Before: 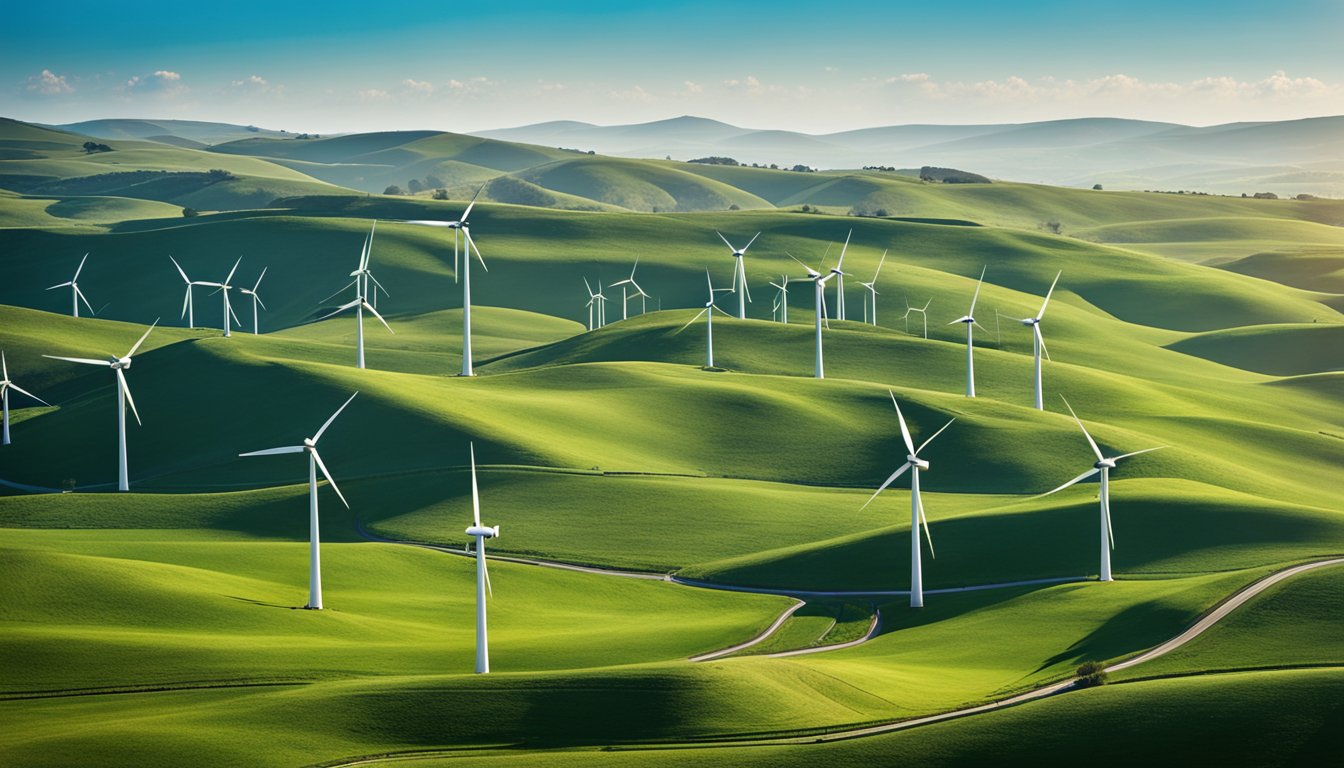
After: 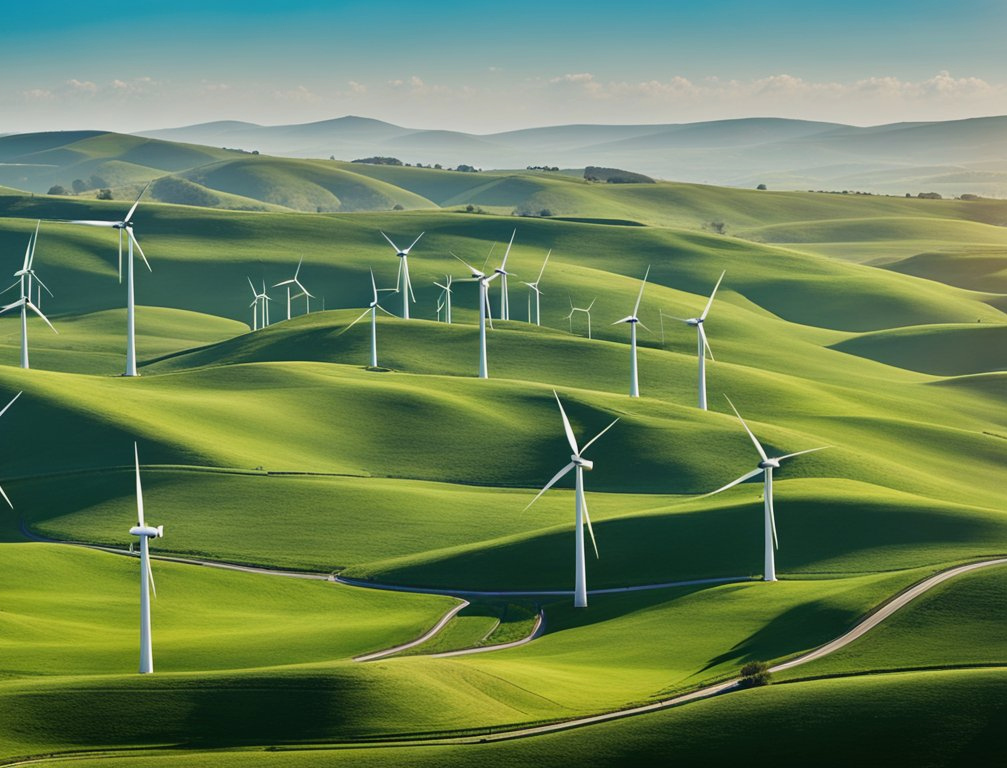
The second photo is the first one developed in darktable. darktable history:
crop and rotate: left 25.035%
tone equalizer: -8 EV -0.002 EV, -7 EV 0.004 EV, -6 EV -0.045 EV, -5 EV 0.02 EV, -4 EV -0.012 EV, -3 EV 0.009 EV, -2 EV -0.042 EV, -1 EV -0.267 EV, +0 EV -0.603 EV, mask exposure compensation -0.505 EV
